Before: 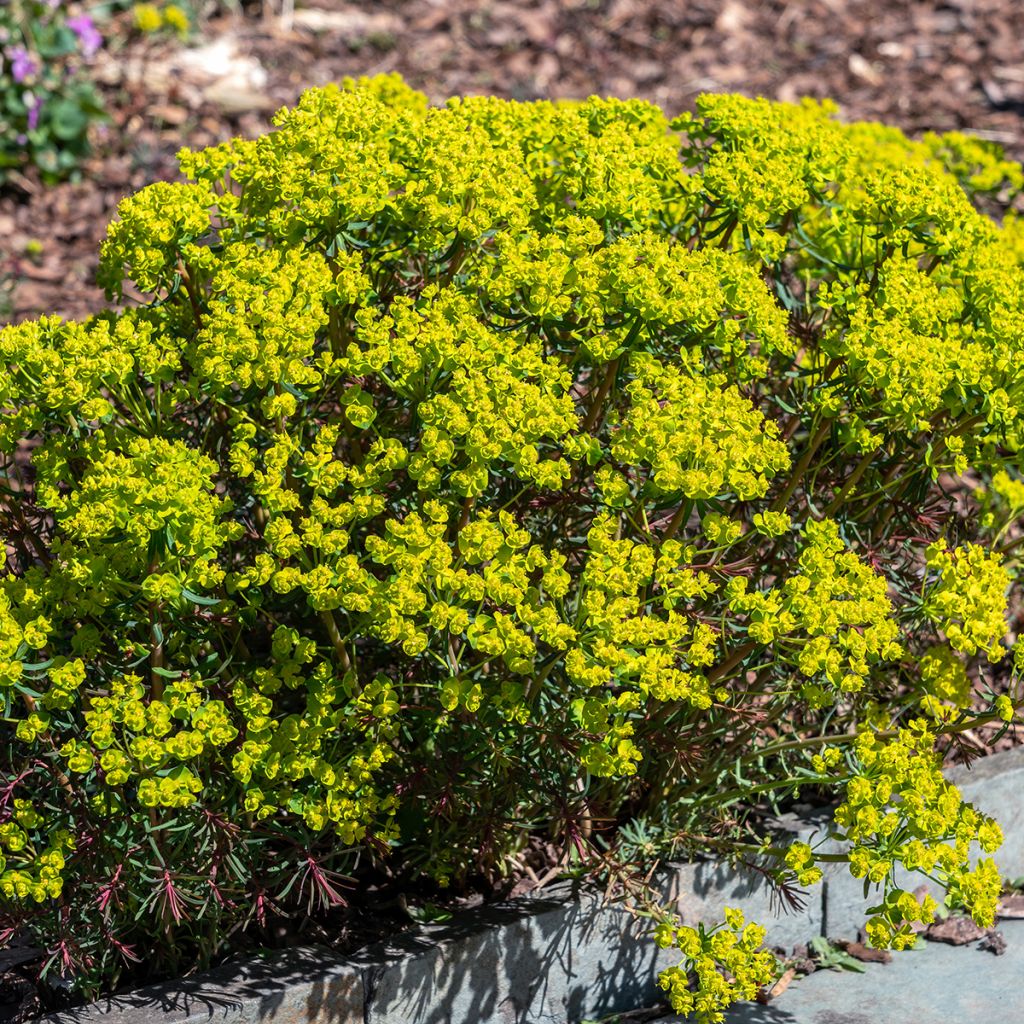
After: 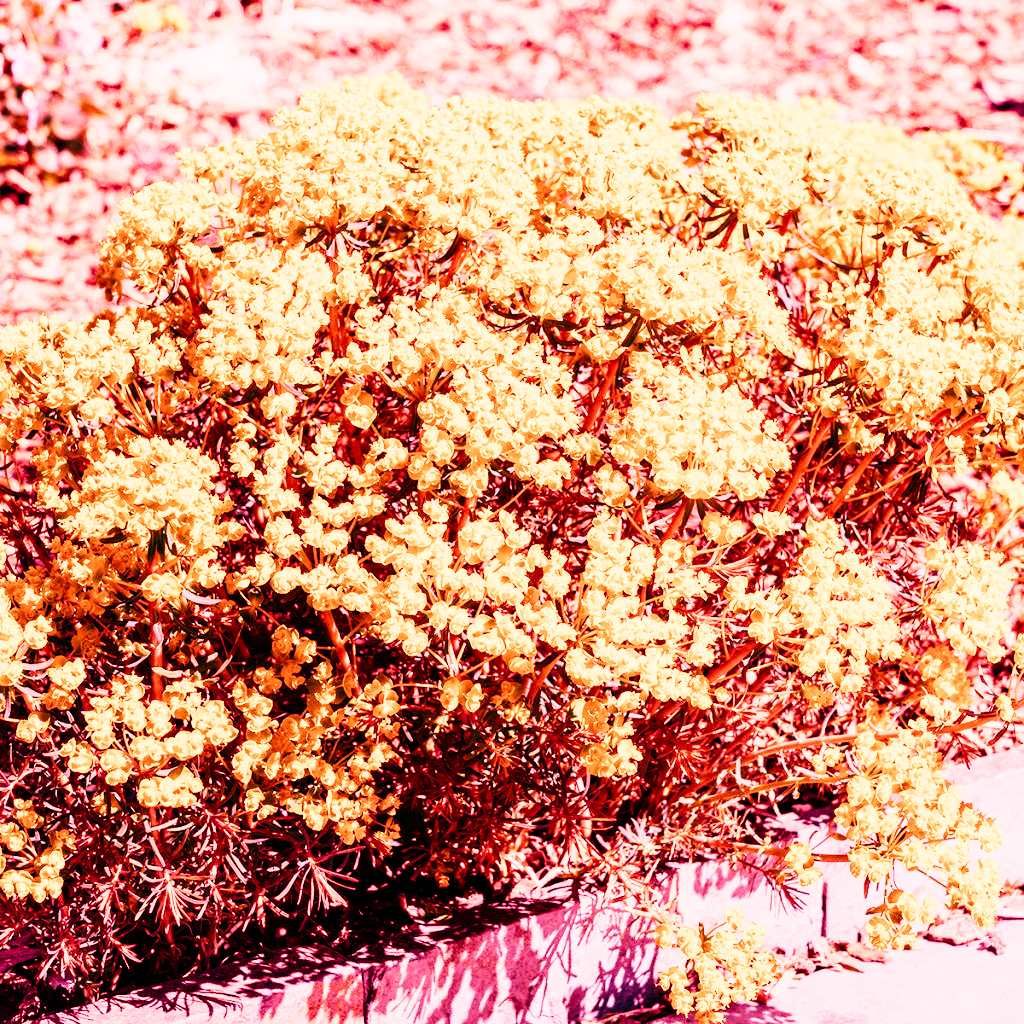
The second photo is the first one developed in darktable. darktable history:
white balance: red 4.26, blue 1.802
sigmoid: contrast 1.7, skew -0.2, preserve hue 0%, red attenuation 0.1, red rotation 0.035, green attenuation 0.1, green rotation -0.017, blue attenuation 0.15, blue rotation -0.052, base primaries Rec2020
